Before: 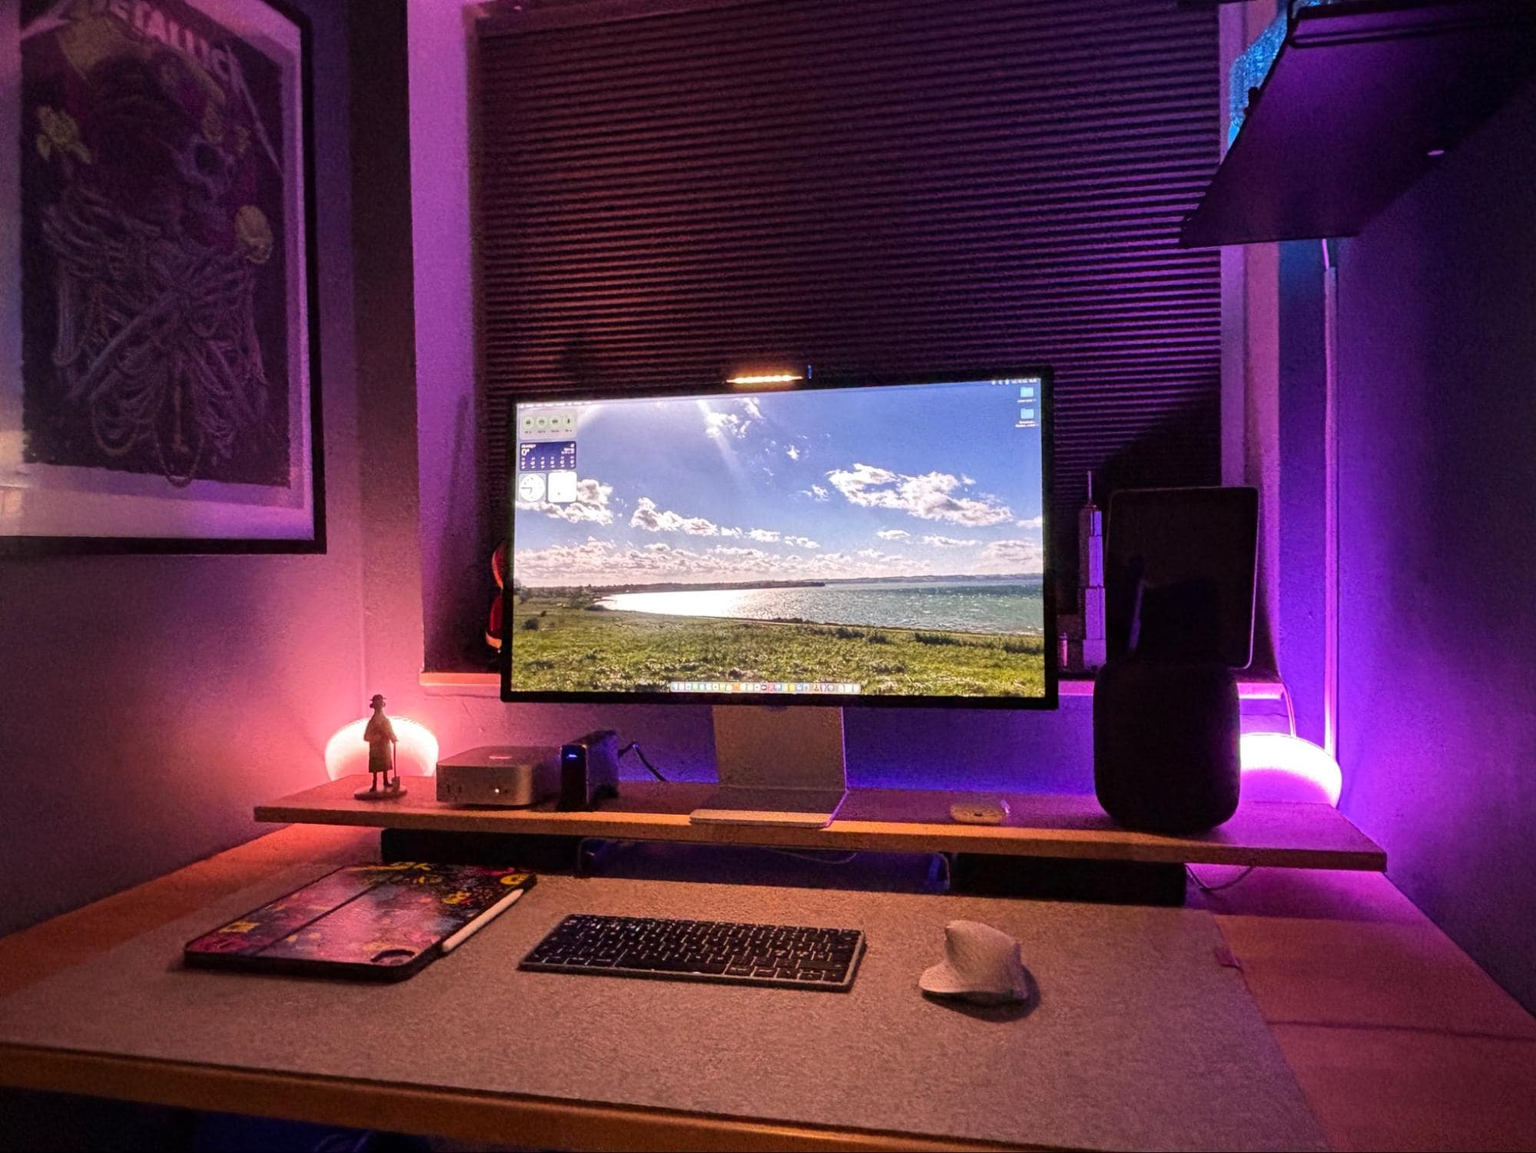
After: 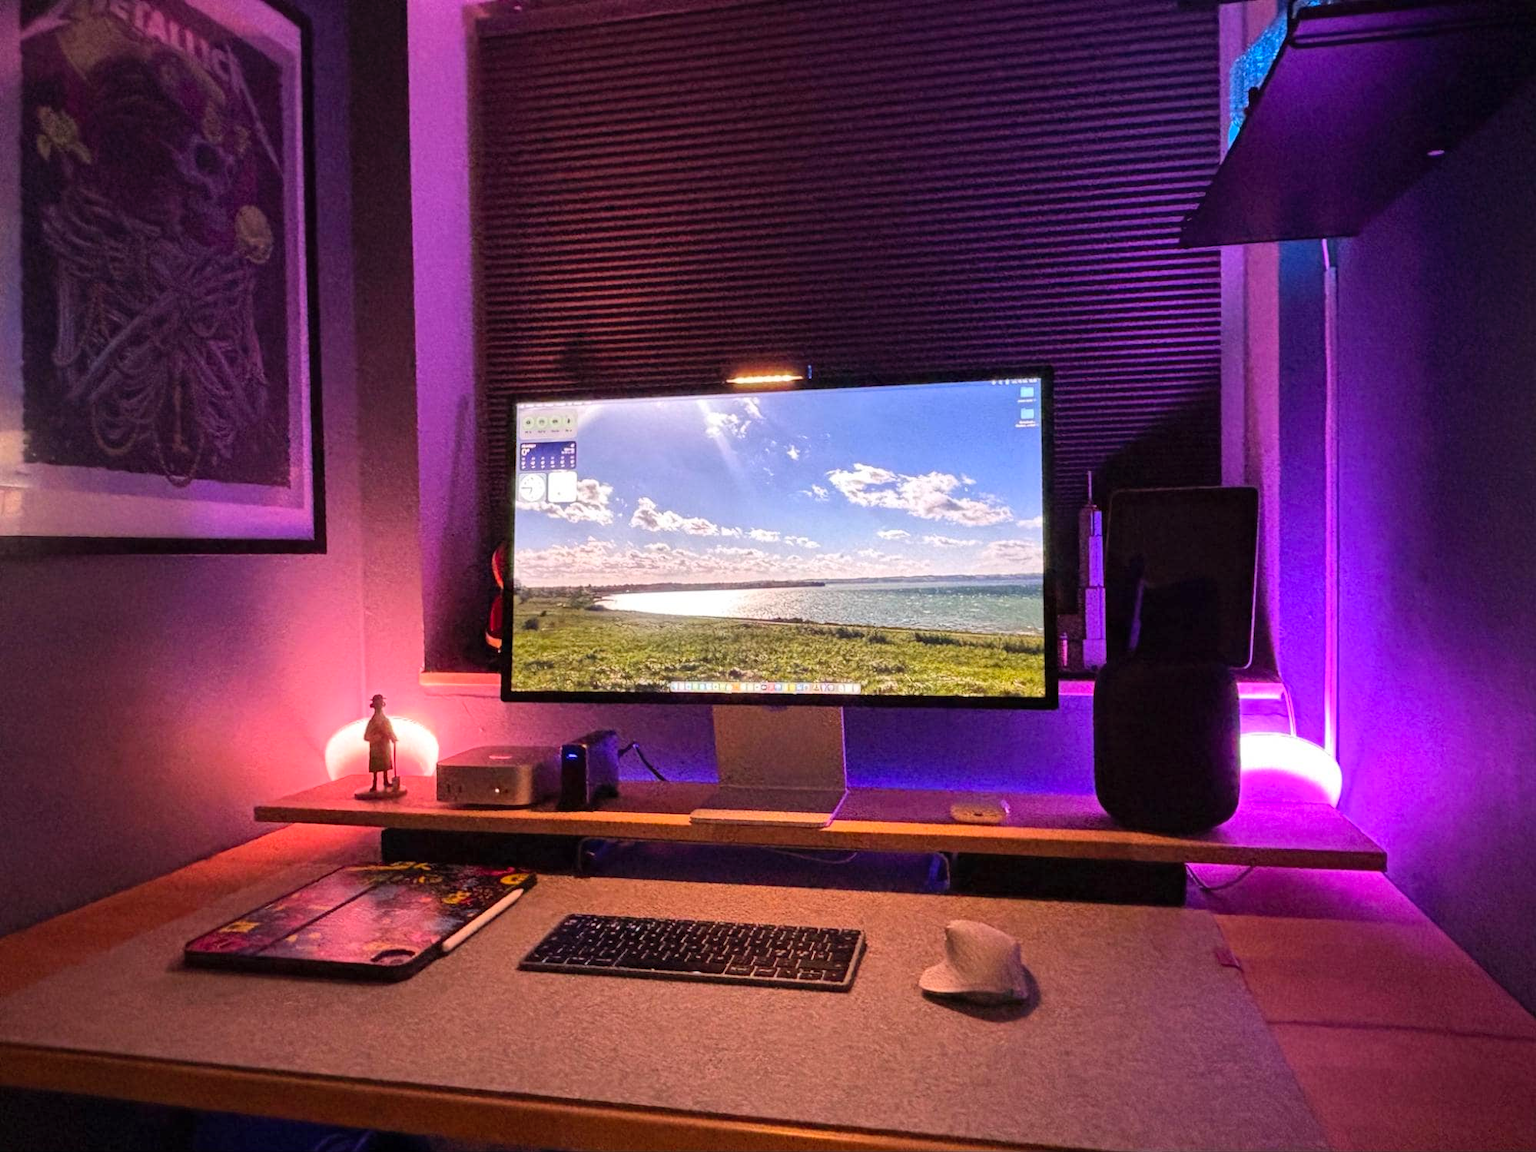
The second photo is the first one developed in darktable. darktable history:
contrast brightness saturation: contrast 0.075, brightness 0.077, saturation 0.182
